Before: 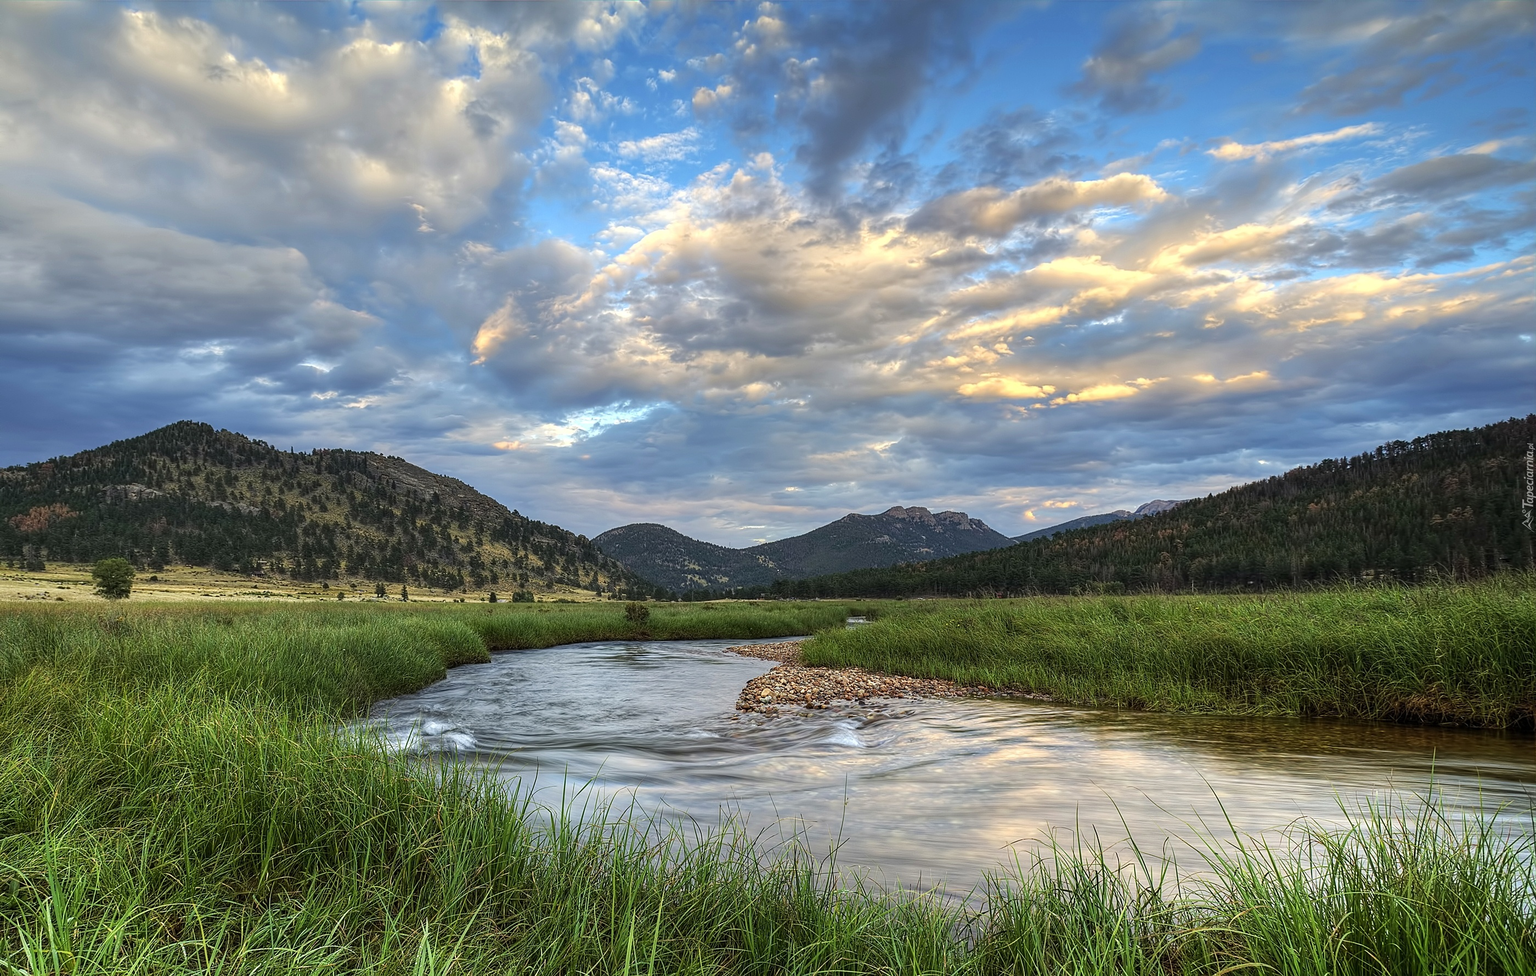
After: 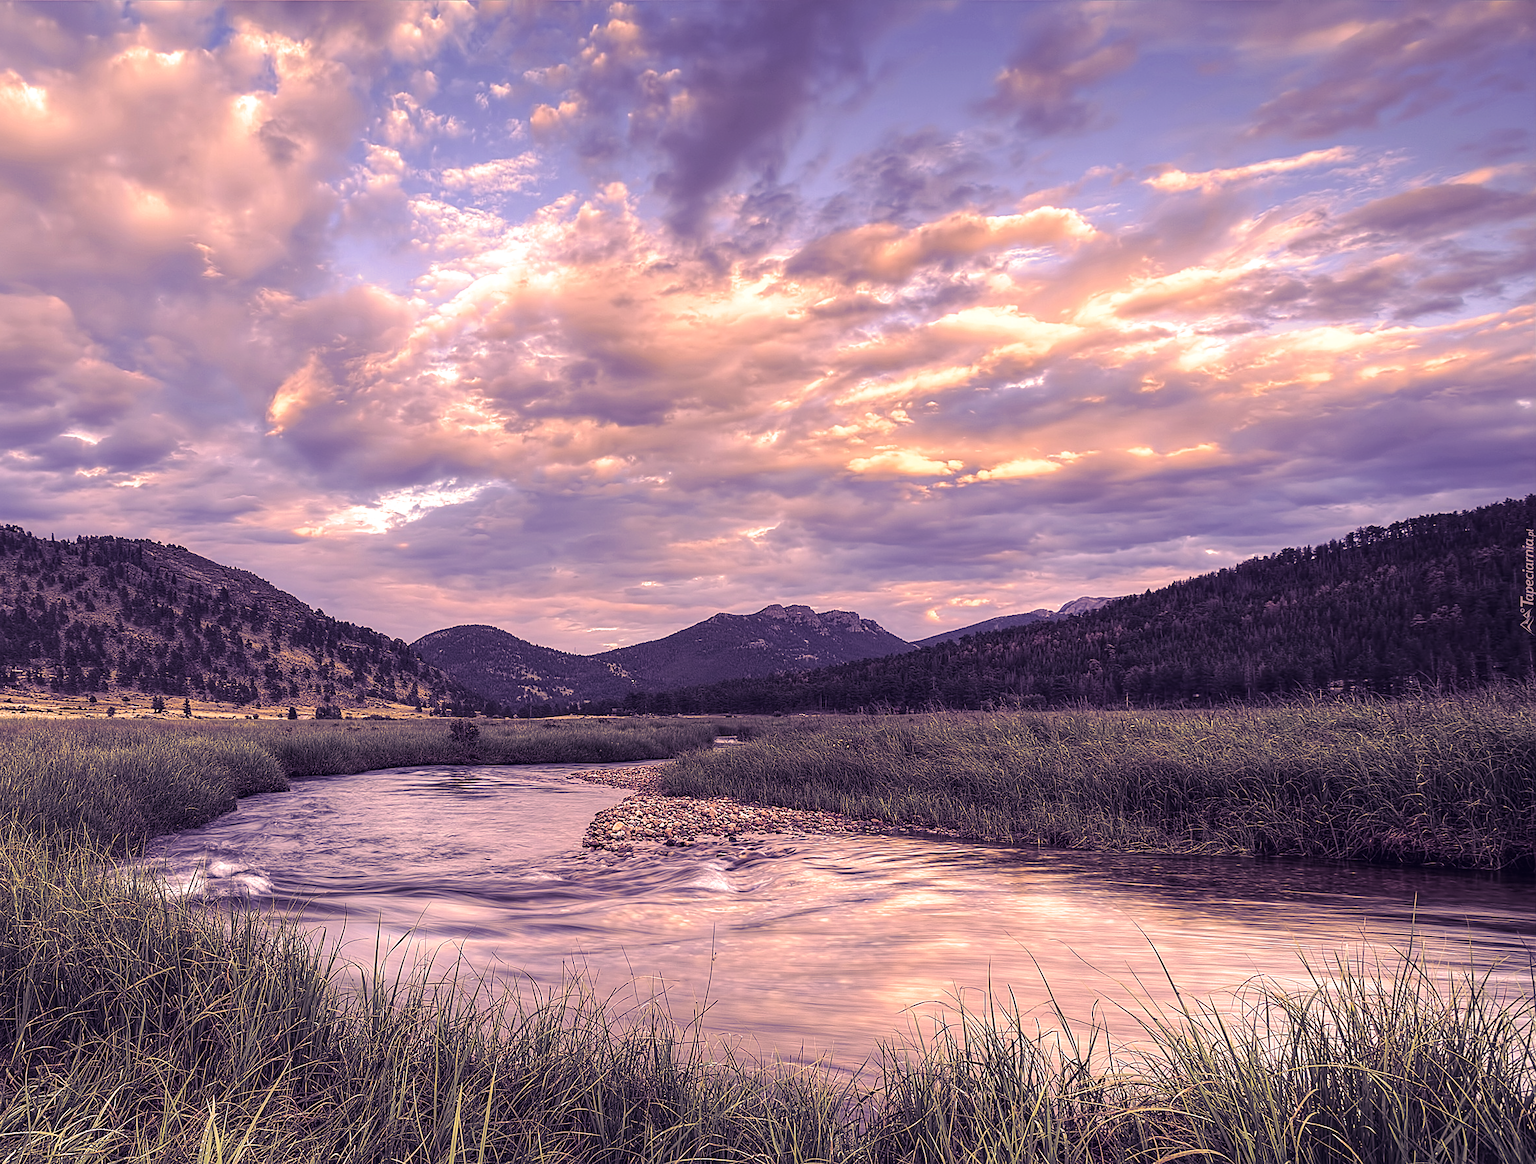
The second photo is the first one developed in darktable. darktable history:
crop: left 16.145%
white balance: red 1.188, blue 1.11
color correction: highlights a* 19.59, highlights b* 27.49, shadows a* 3.46, shadows b* -17.28, saturation 0.73
sharpen: amount 0.2
split-toning: shadows › hue 255.6°, shadows › saturation 0.66, highlights › hue 43.2°, highlights › saturation 0.68, balance -50.1
